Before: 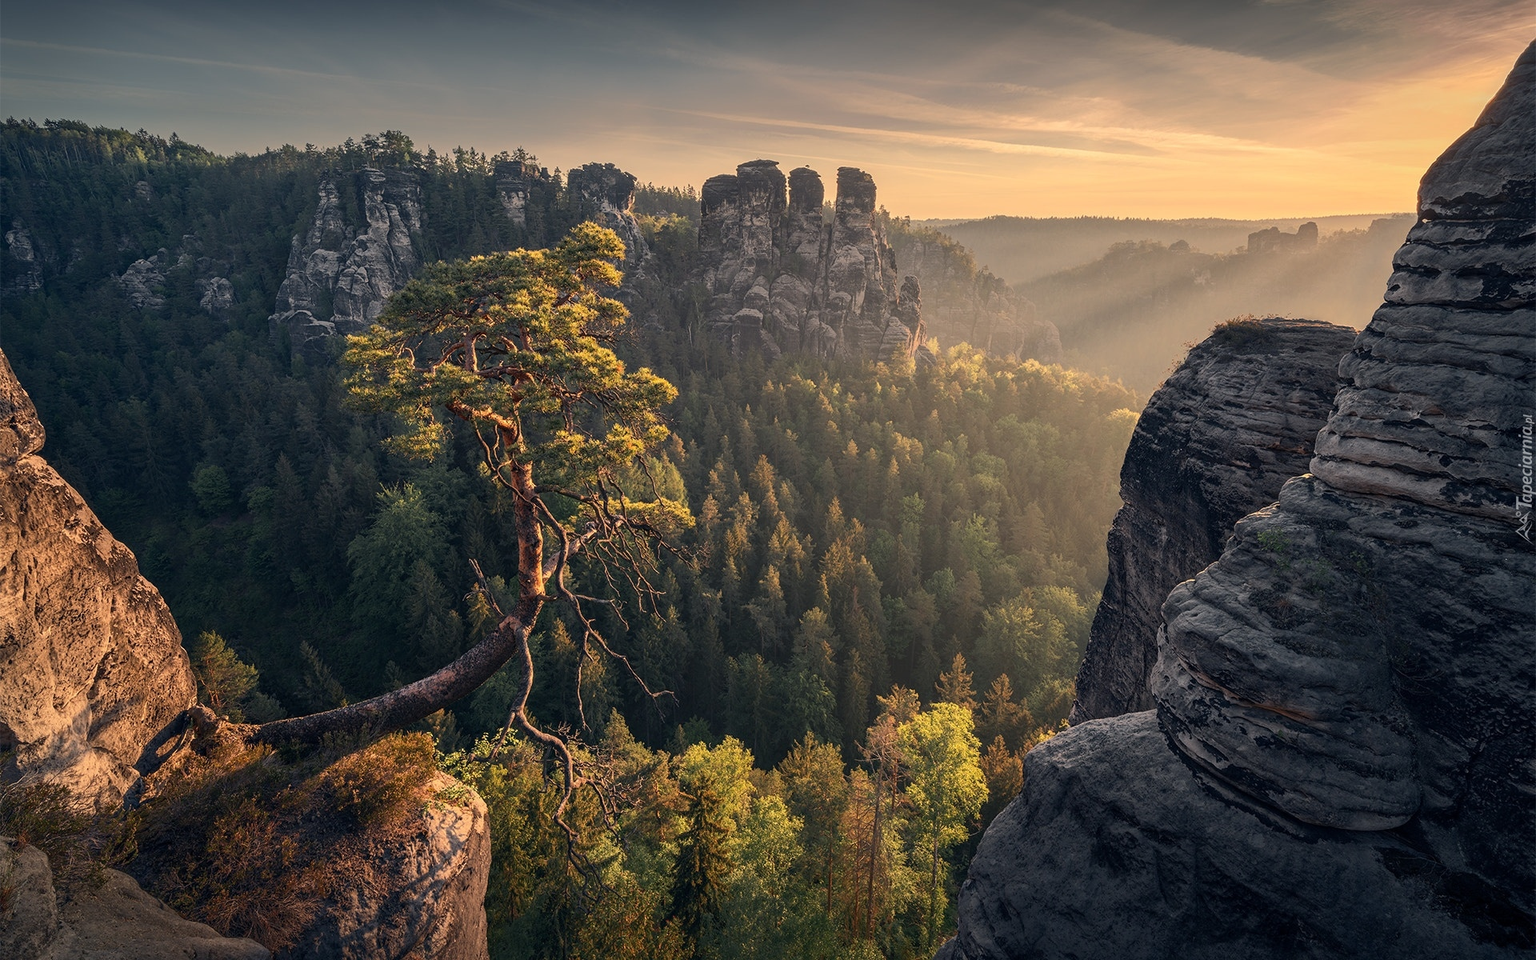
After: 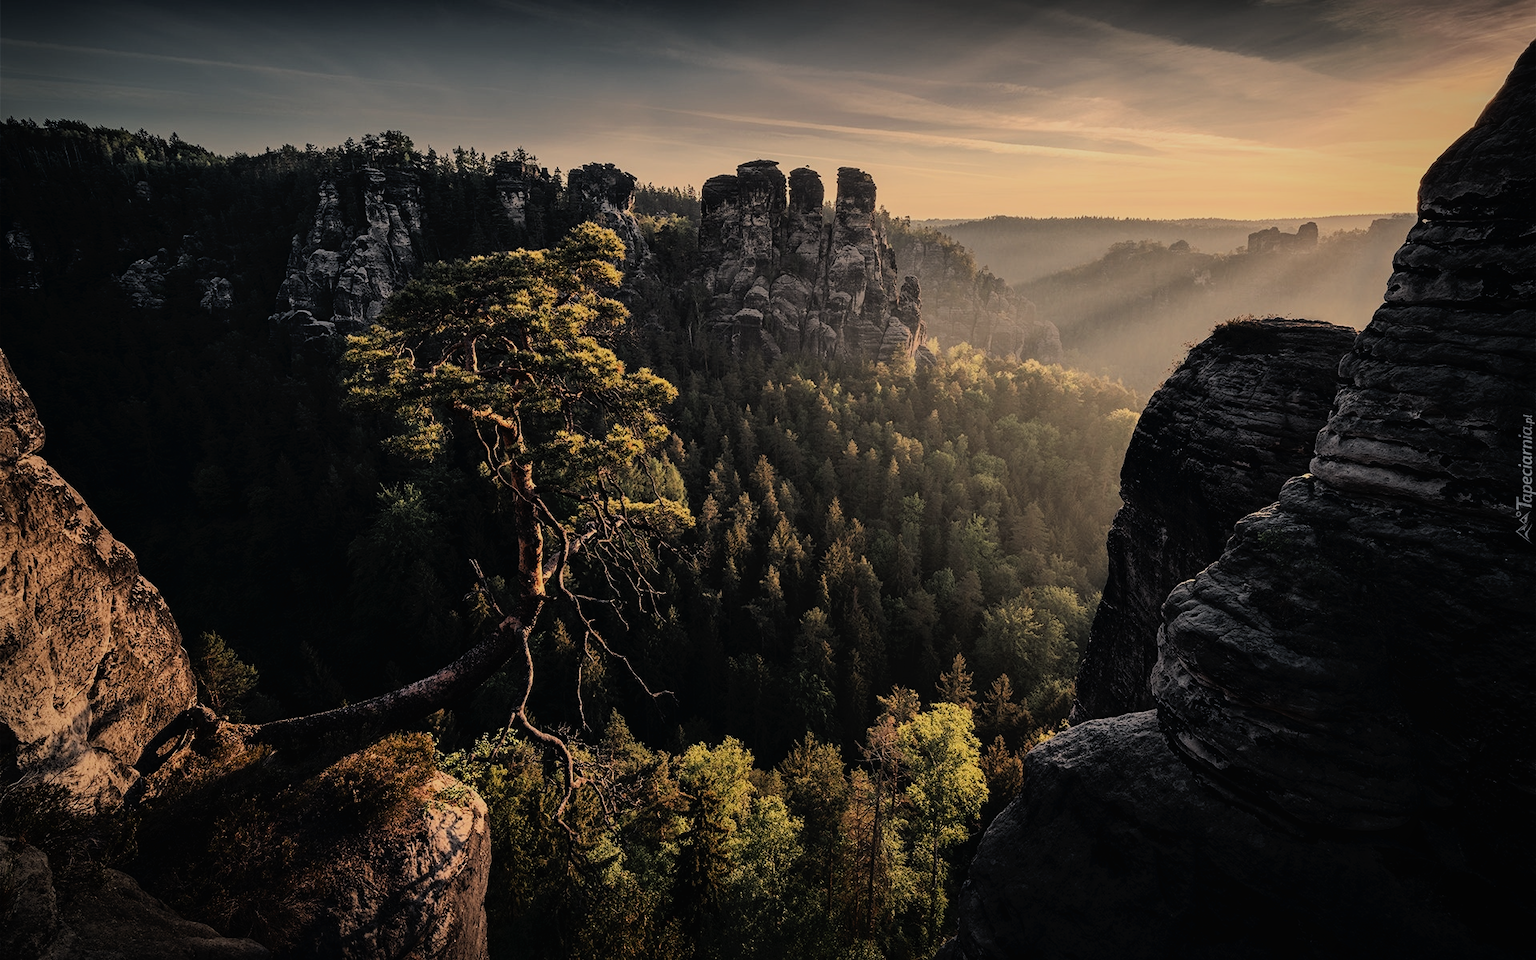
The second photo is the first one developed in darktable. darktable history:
exposure: exposure -0.493 EV, compensate exposure bias true, compensate highlight preservation false
filmic rgb: black relative exposure -5.05 EV, white relative exposure 3.56 EV, threshold 5.99 EV, hardness 3.17, contrast 1.506, highlights saturation mix -49.29%, enable highlight reconstruction true
tone curve: curves: ch0 [(0, 0) (0.003, 0.022) (0.011, 0.027) (0.025, 0.038) (0.044, 0.056) (0.069, 0.081) (0.1, 0.11) (0.136, 0.145) (0.177, 0.185) (0.224, 0.229) (0.277, 0.278) (0.335, 0.335) (0.399, 0.399) (0.468, 0.468) (0.543, 0.543) (0.623, 0.623) (0.709, 0.705) (0.801, 0.793) (0.898, 0.887) (1, 1)], preserve colors none
vignetting: fall-off start 73.48%, brightness -0.392, saturation 0.018
